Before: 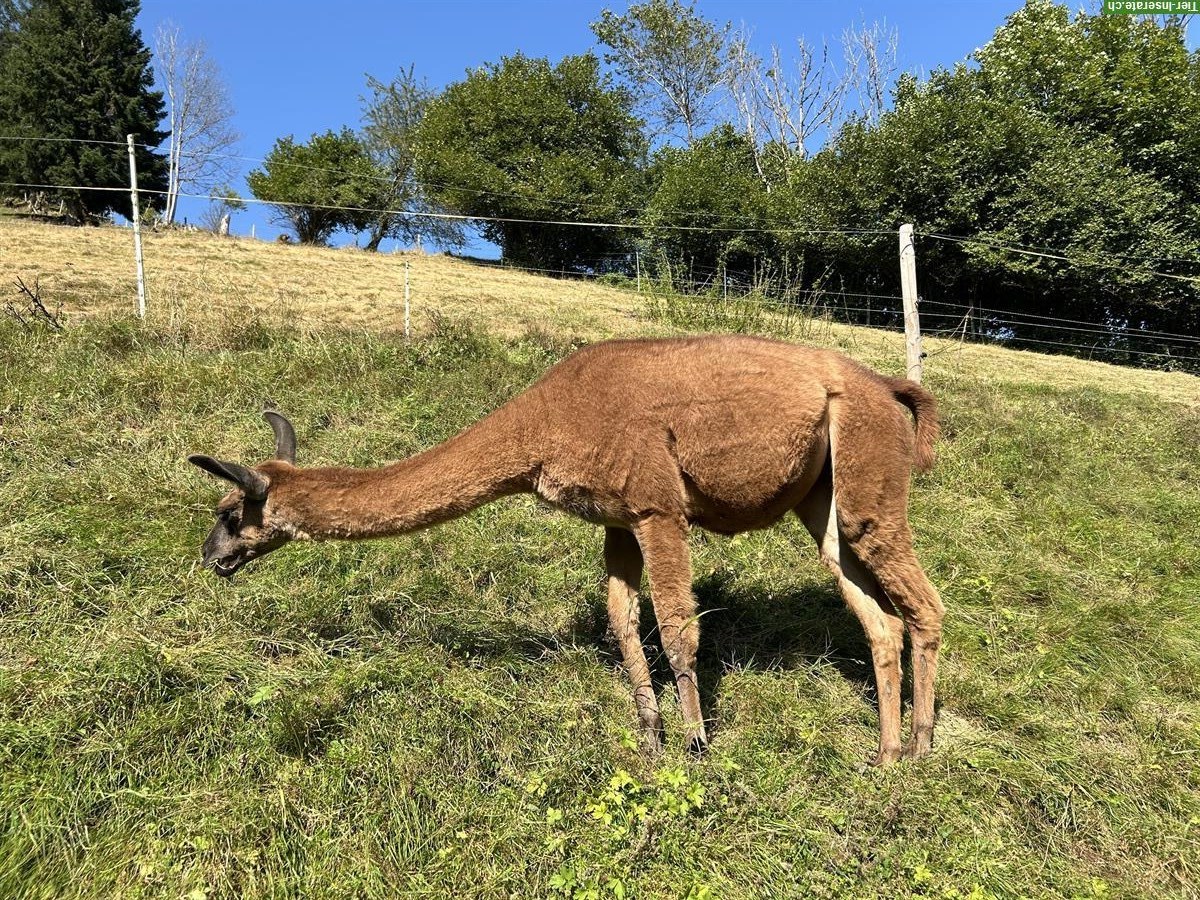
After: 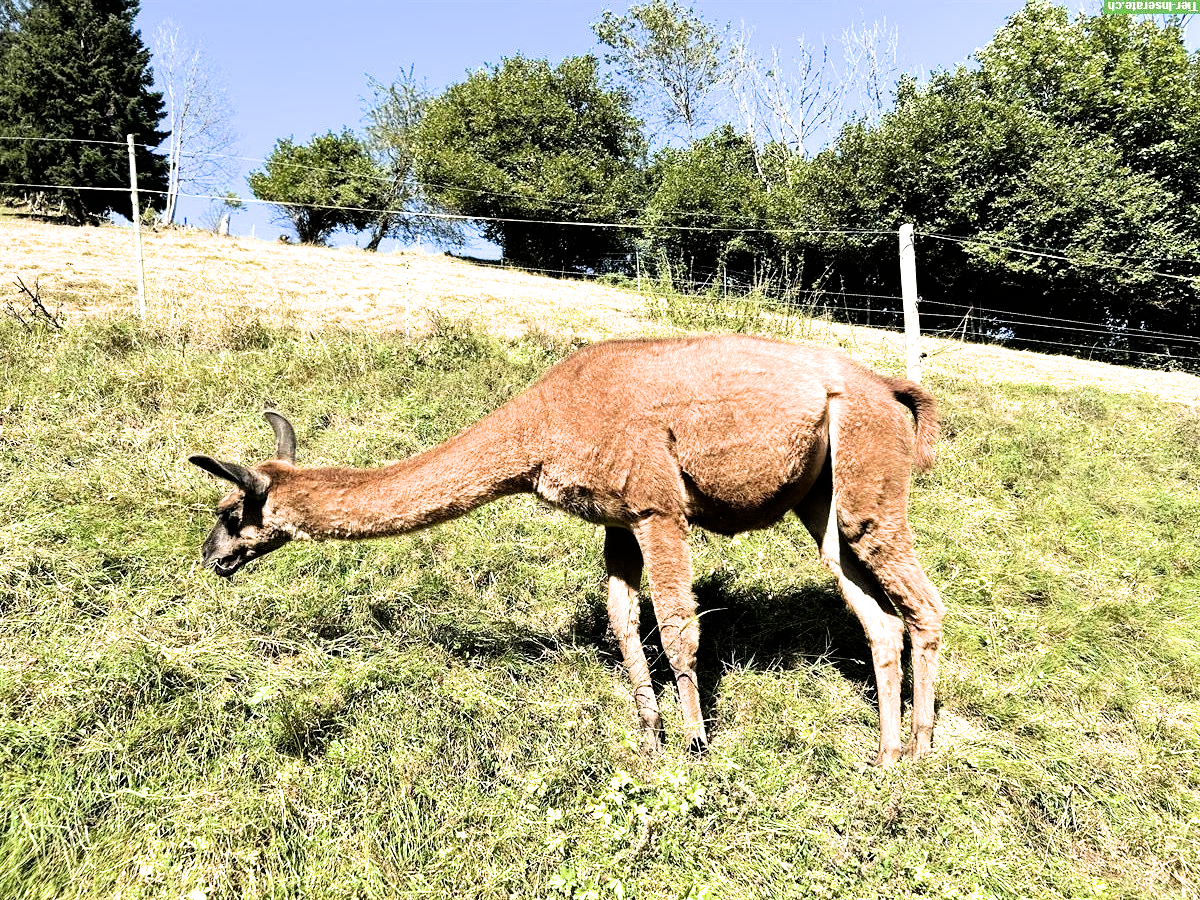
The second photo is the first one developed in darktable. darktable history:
exposure: exposure 1.061 EV, compensate highlight preservation false
filmic rgb: black relative exposure -5.42 EV, white relative exposure 2.85 EV, dynamic range scaling -37.73%, hardness 4, contrast 1.605, highlights saturation mix -0.93%
